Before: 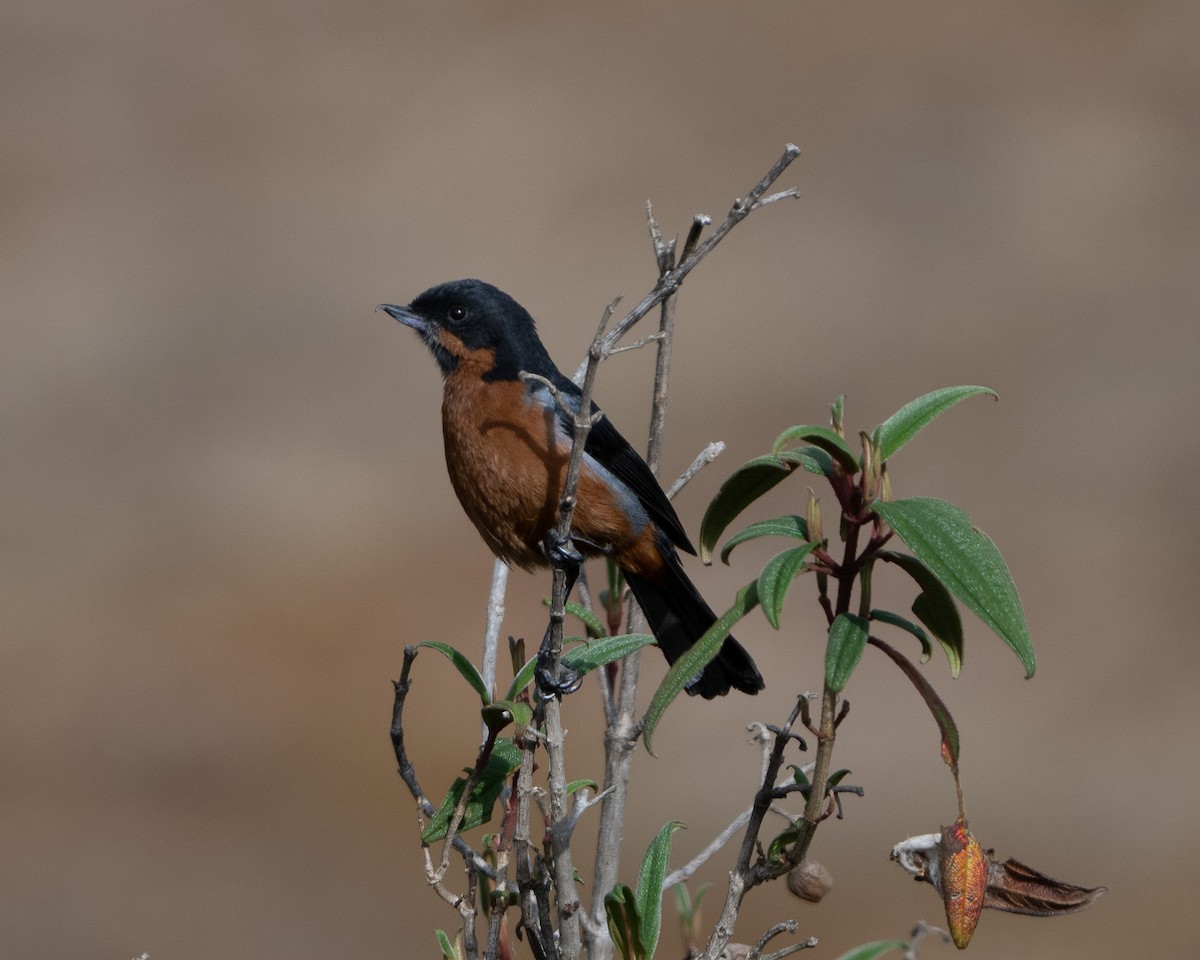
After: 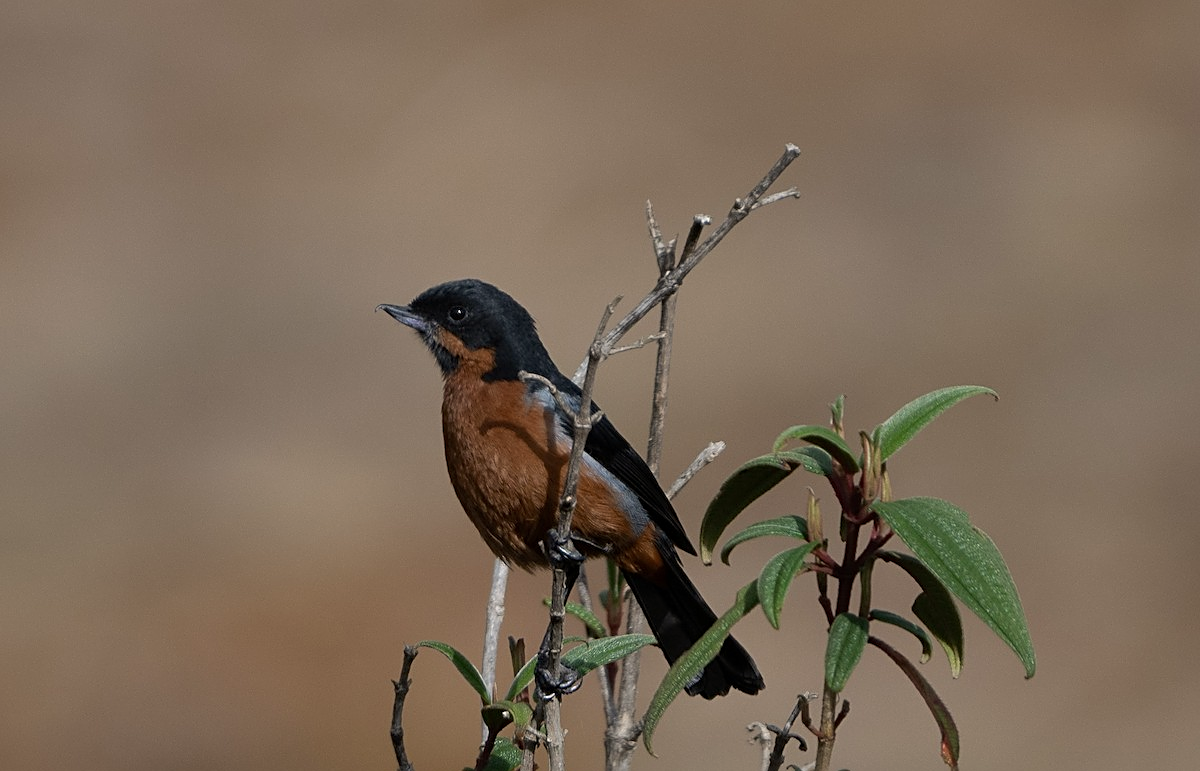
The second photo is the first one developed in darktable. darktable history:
color calibration: x 0.336, y 0.348, temperature 5467.73 K
crop: bottom 19.671%
sharpen: on, module defaults
